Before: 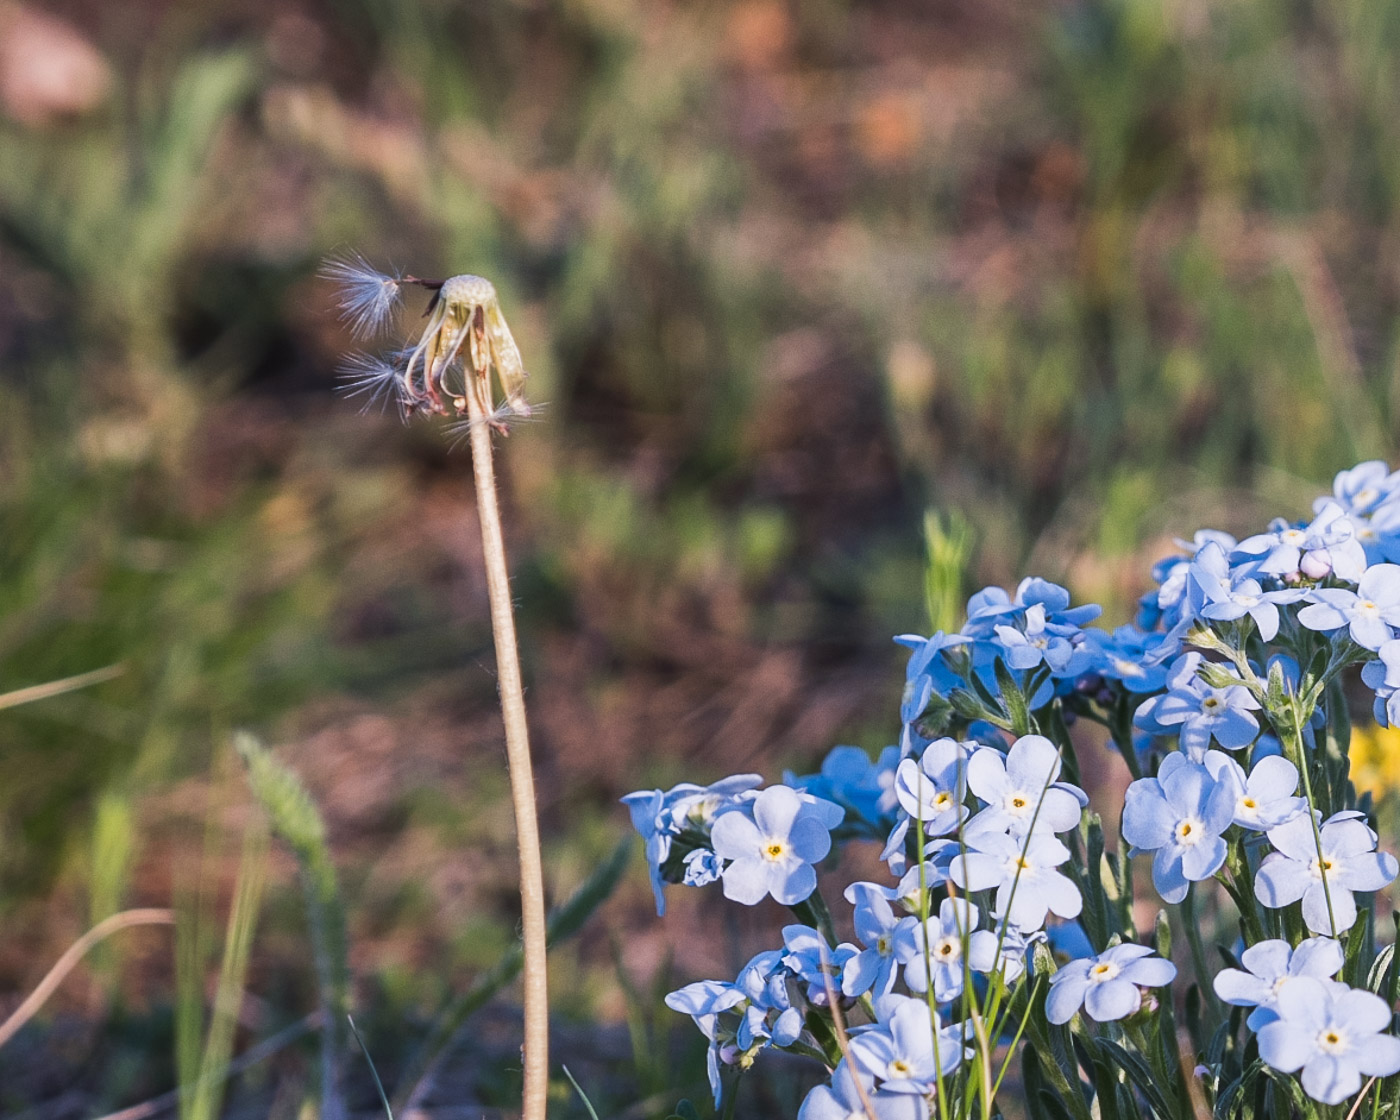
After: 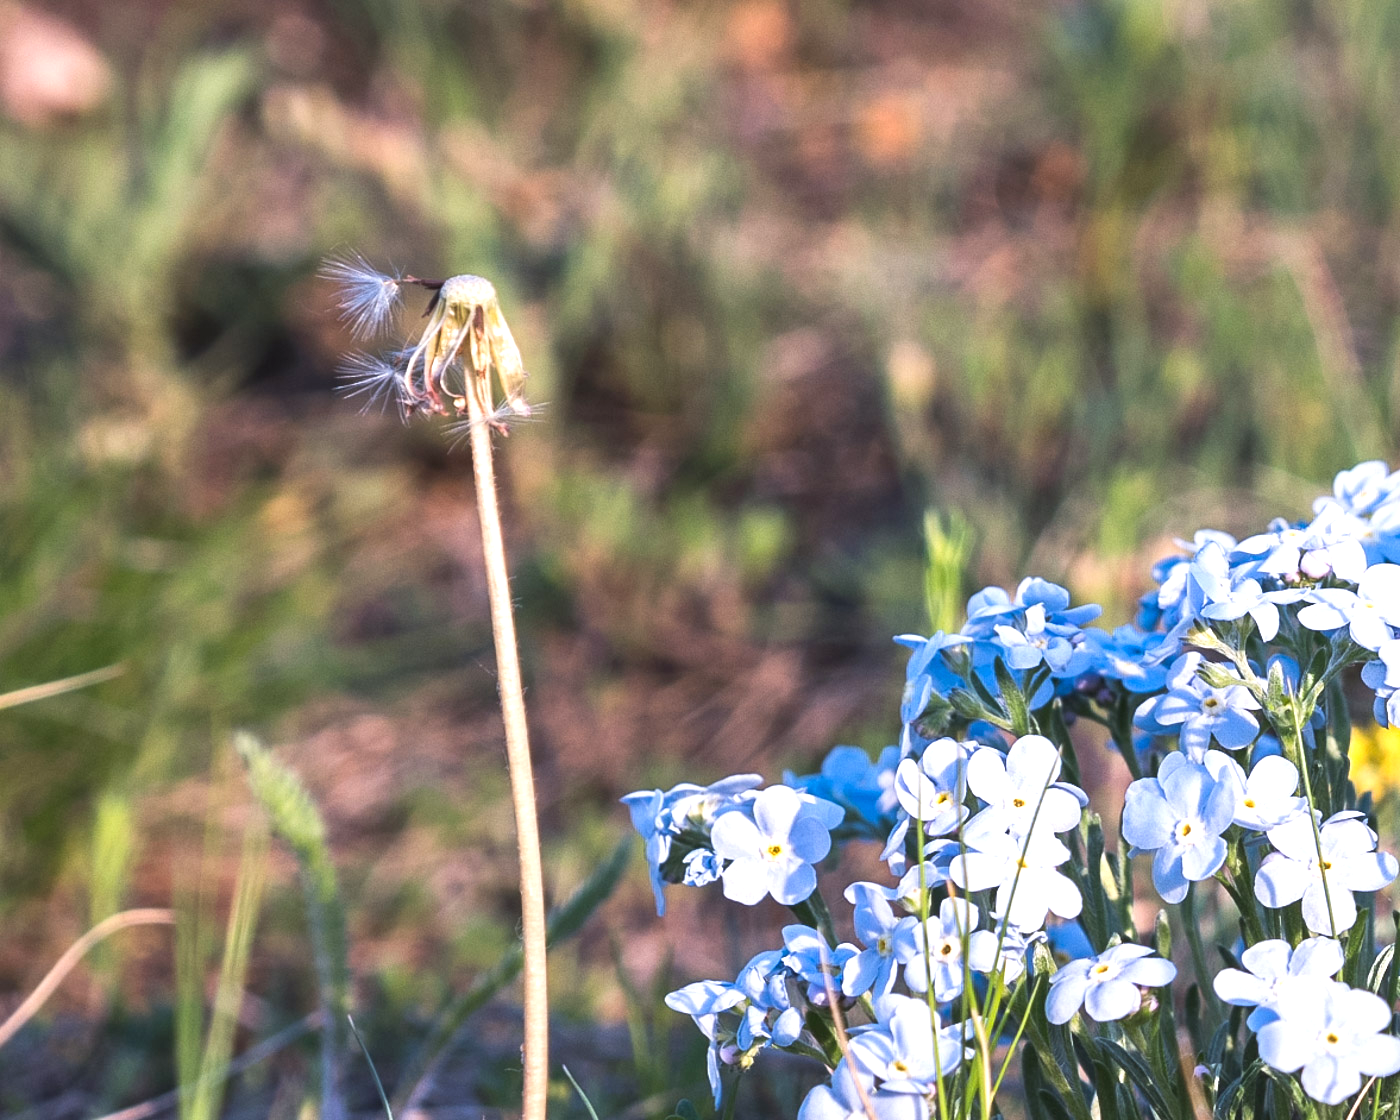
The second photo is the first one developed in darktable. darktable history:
exposure: black level correction 0, exposure 0.694 EV, compensate highlight preservation false
shadows and highlights: shadows 37.69, highlights -27.39, soften with gaussian
